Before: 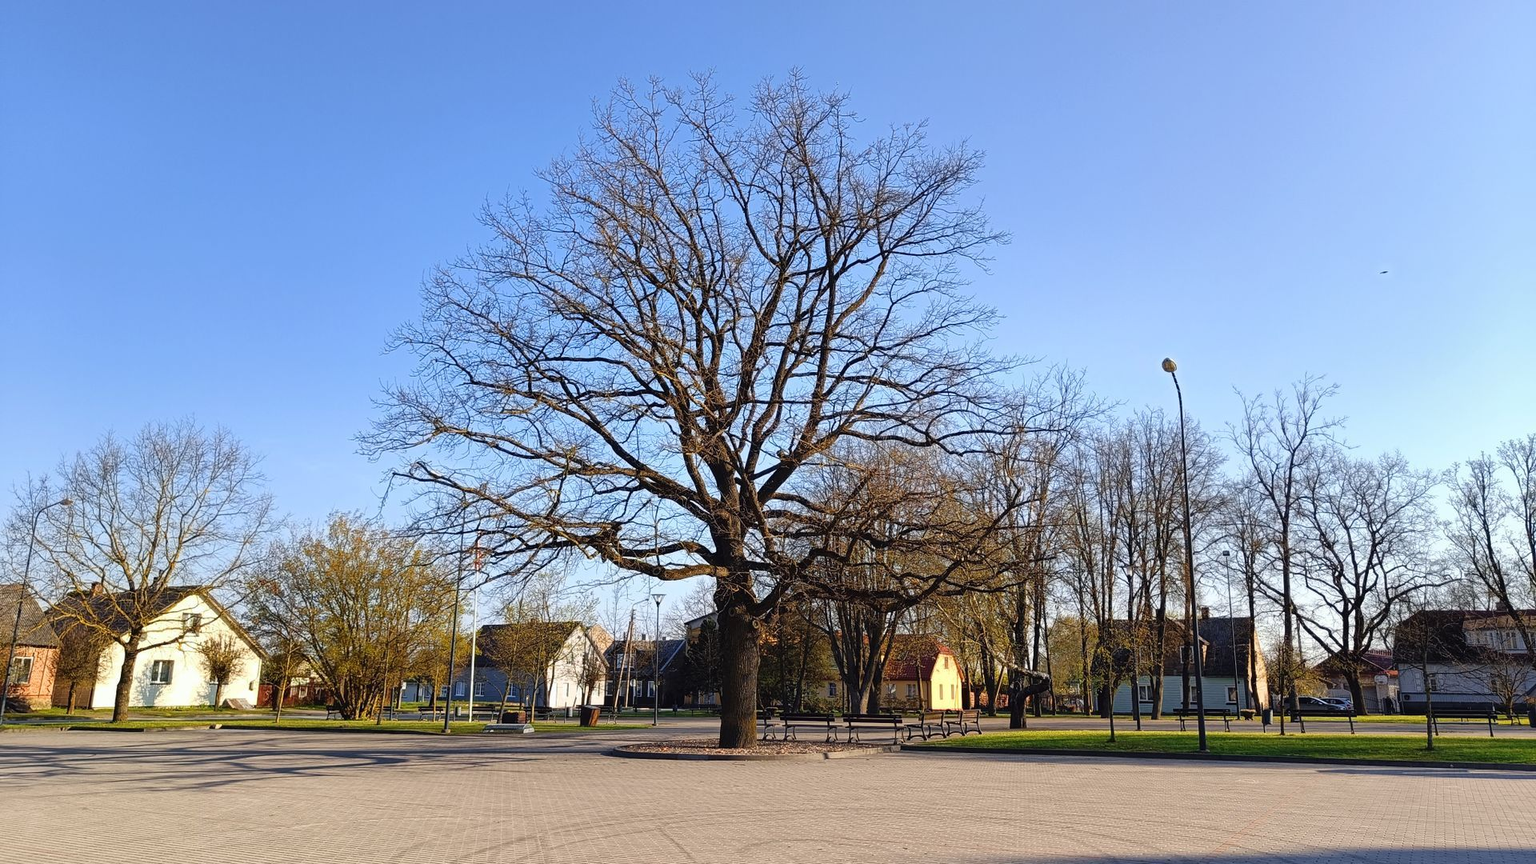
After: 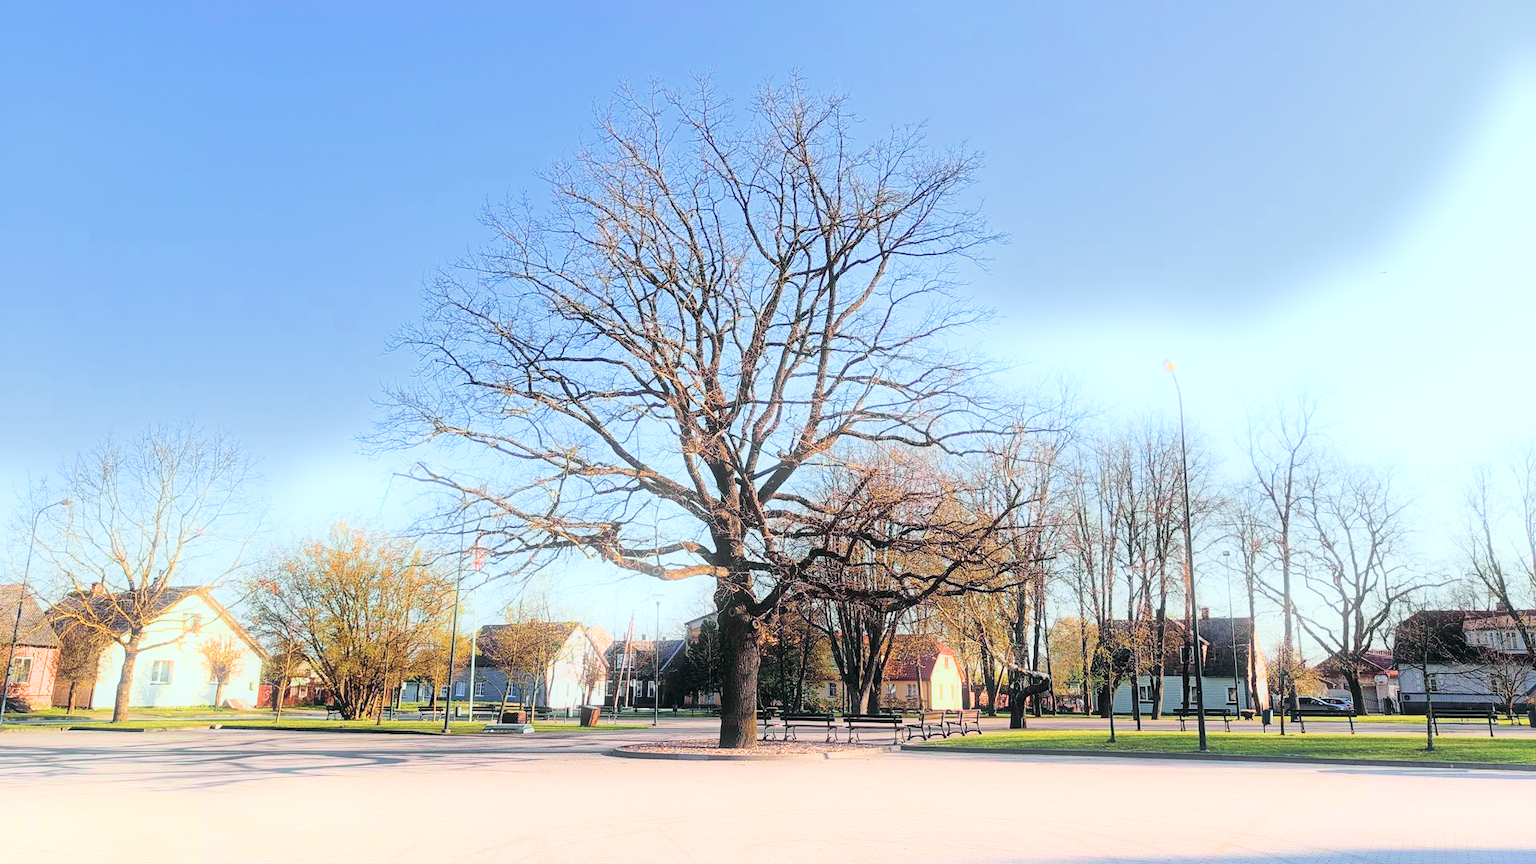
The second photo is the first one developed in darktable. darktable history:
bloom: size 5%, threshold 95%, strength 15%
tone curve: curves: ch0 [(0, 0) (0.822, 0.825) (0.994, 0.955)]; ch1 [(0, 0) (0.226, 0.261) (0.383, 0.397) (0.46, 0.46) (0.498, 0.479) (0.524, 0.523) (0.578, 0.575) (1, 1)]; ch2 [(0, 0) (0.438, 0.456) (0.5, 0.498) (0.547, 0.515) (0.597, 0.58) (0.629, 0.603) (1, 1)], color space Lab, independent channels, preserve colors none
filmic rgb: black relative exposure -7.65 EV, white relative exposure 4.56 EV, hardness 3.61, color science v6 (2022)
exposure: black level correction 0, exposure 1.45 EV, compensate exposure bias true, compensate highlight preservation false
